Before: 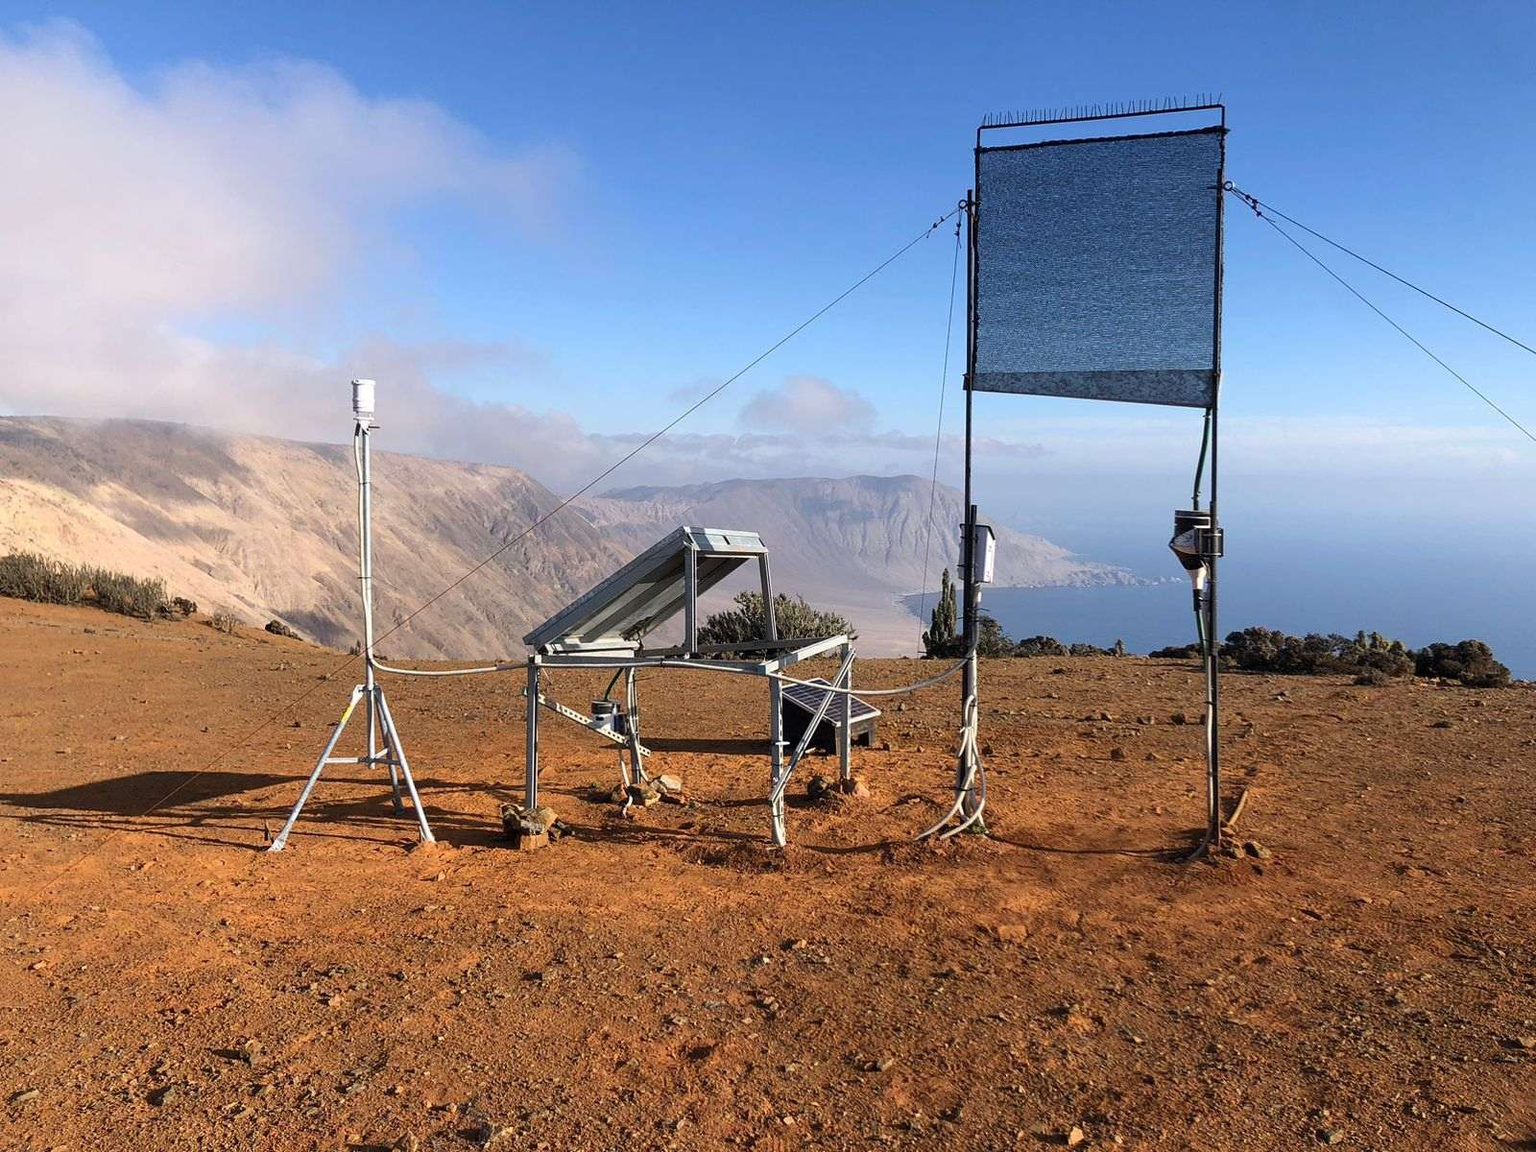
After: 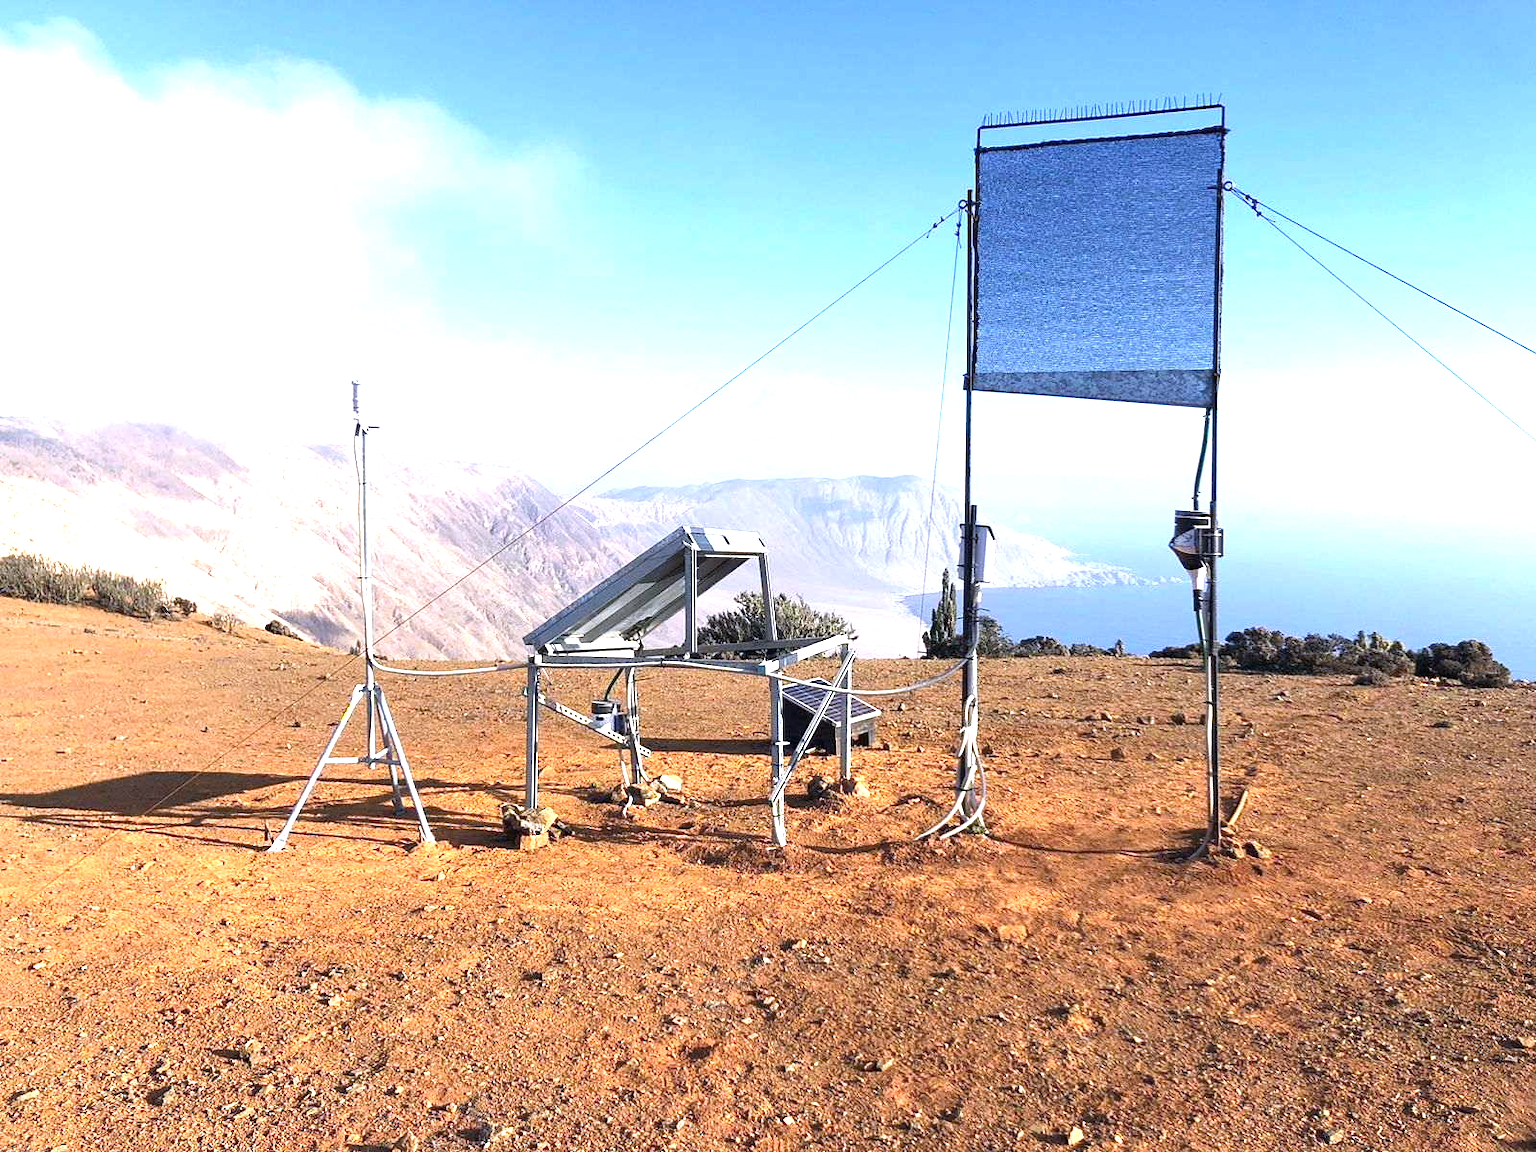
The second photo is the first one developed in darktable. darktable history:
white balance: red 0.924, blue 1.095
exposure: black level correction 0, exposure 1.45 EV, compensate exposure bias true, compensate highlight preservation false
color balance rgb: shadows lift › chroma 1.41%, shadows lift › hue 260°, power › chroma 0.5%, power › hue 260°, highlights gain › chroma 1%, highlights gain › hue 27°, saturation formula JzAzBz (2021)
